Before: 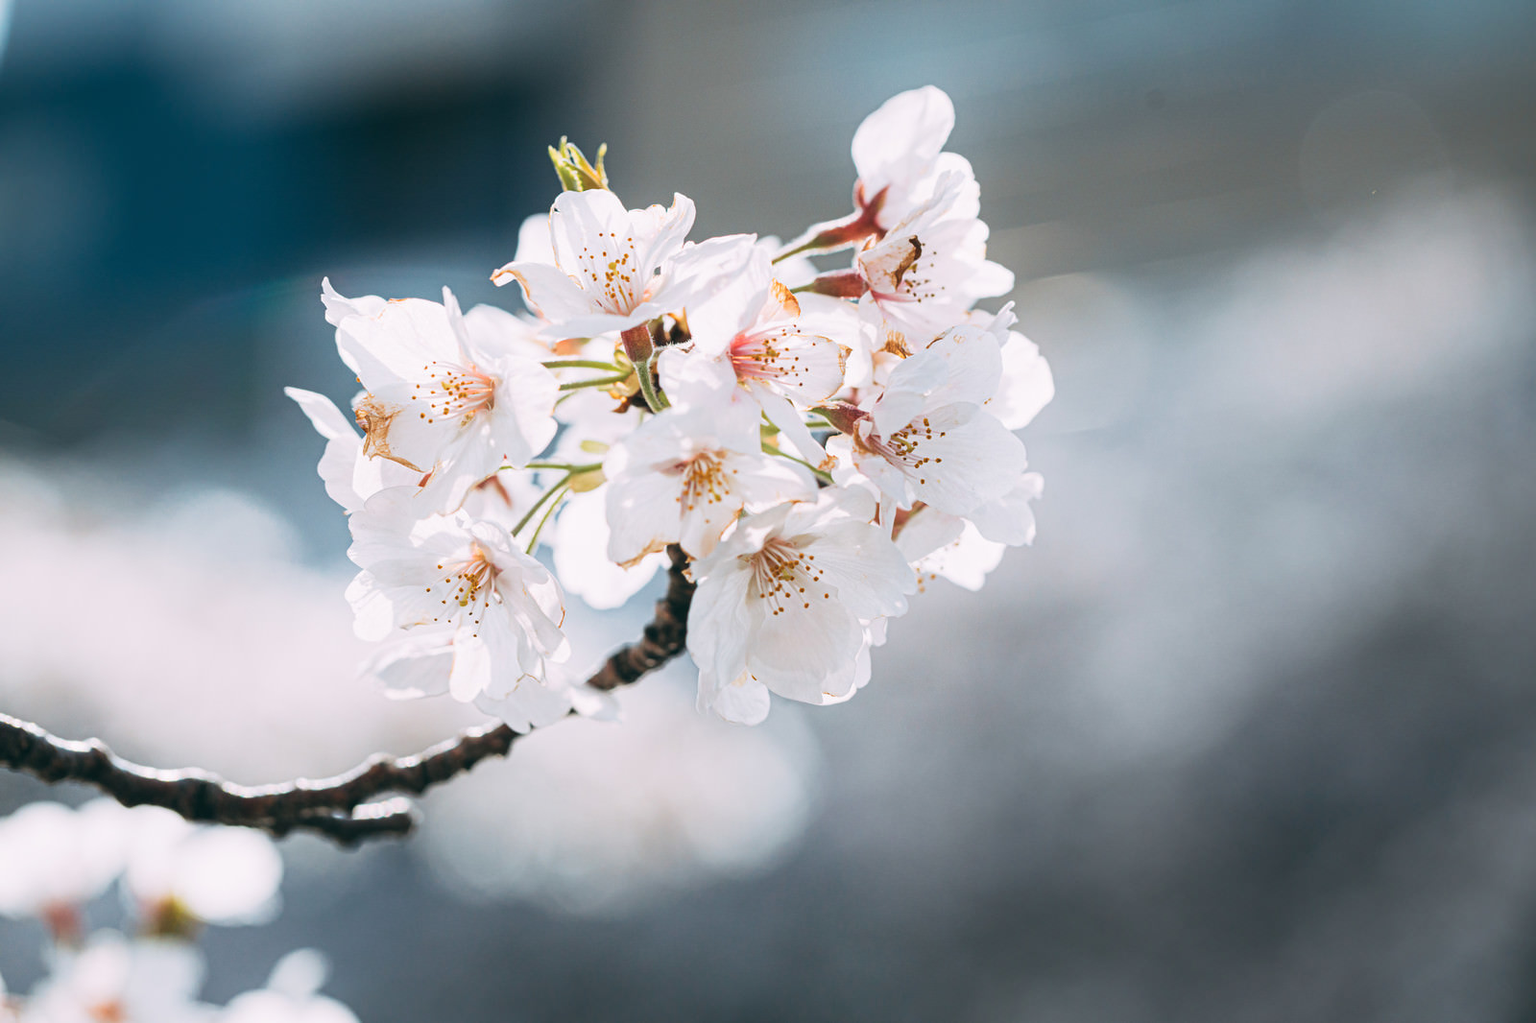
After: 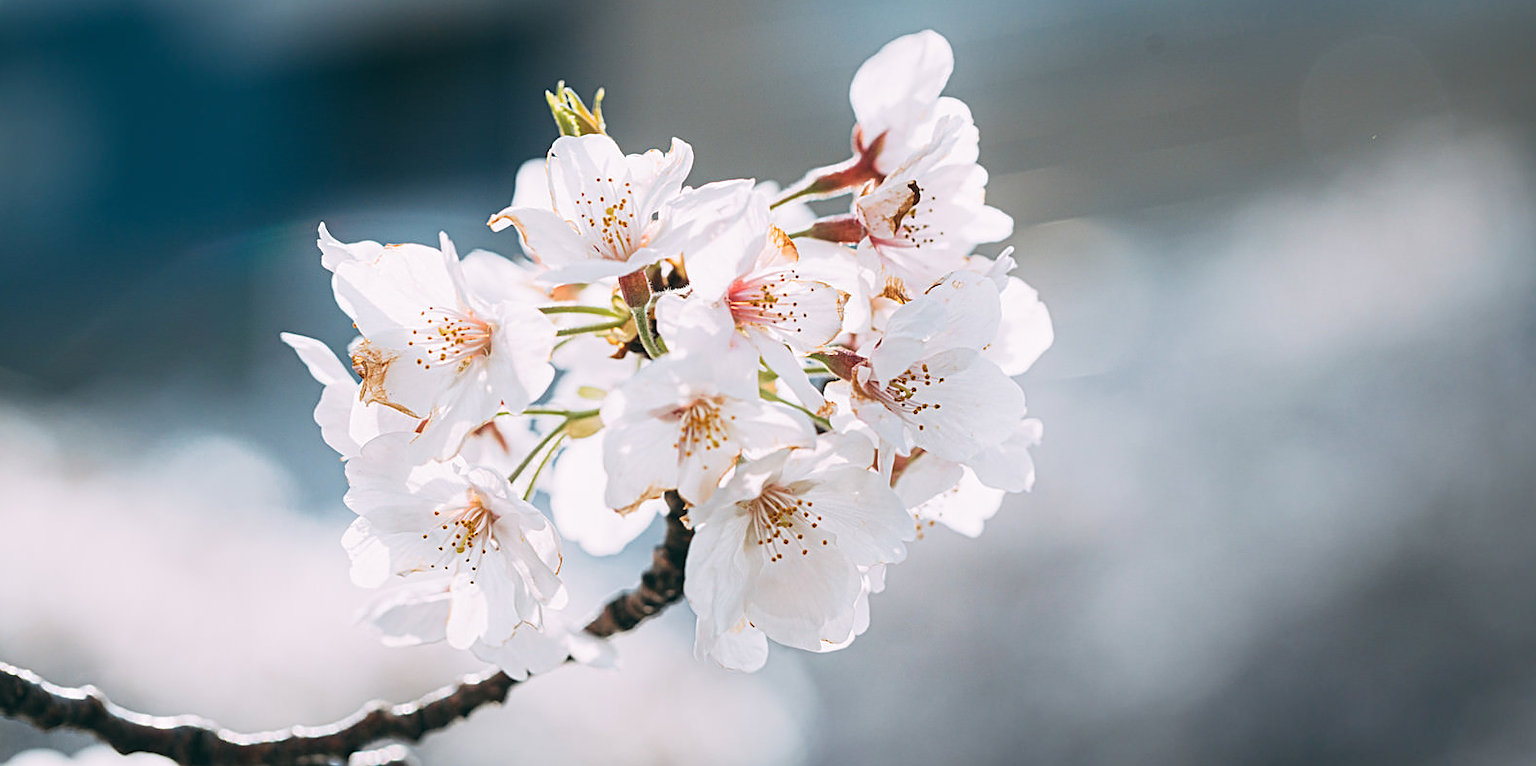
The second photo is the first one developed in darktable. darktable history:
crop: left 0.329%, top 5.5%, bottom 19.868%
sharpen: on, module defaults
